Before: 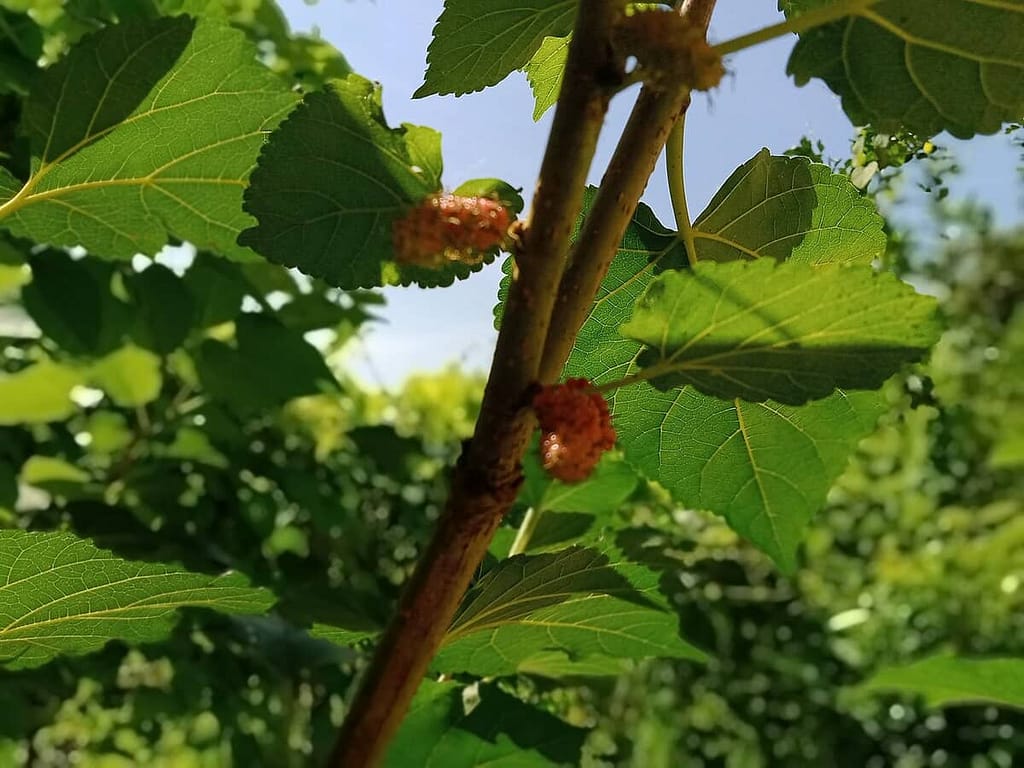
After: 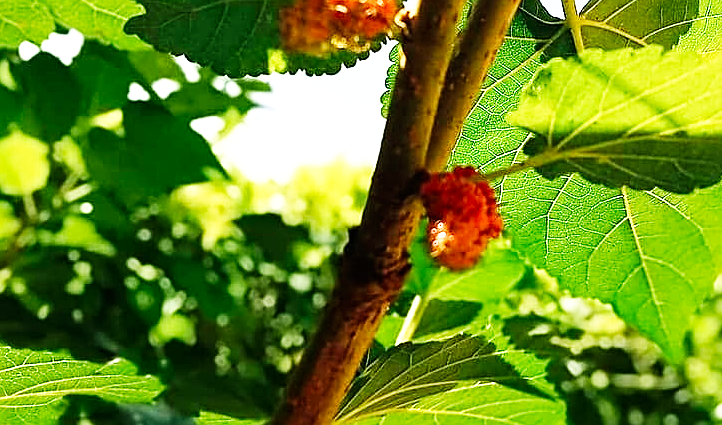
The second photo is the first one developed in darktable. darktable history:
base curve: curves: ch0 [(0, 0) (0.007, 0.004) (0.027, 0.03) (0.046, 0.07) (0.207, 0.54) (0.442, 0.872) (0.673, 0.972) (1, 1)], preserve colors none
crop: left 11.123%, top 27.61%, right 18.3%, bottom 17.034%
sharpen: on, module defaults
exposure: exposure 0.6 EV, compensate highlight preservation false
